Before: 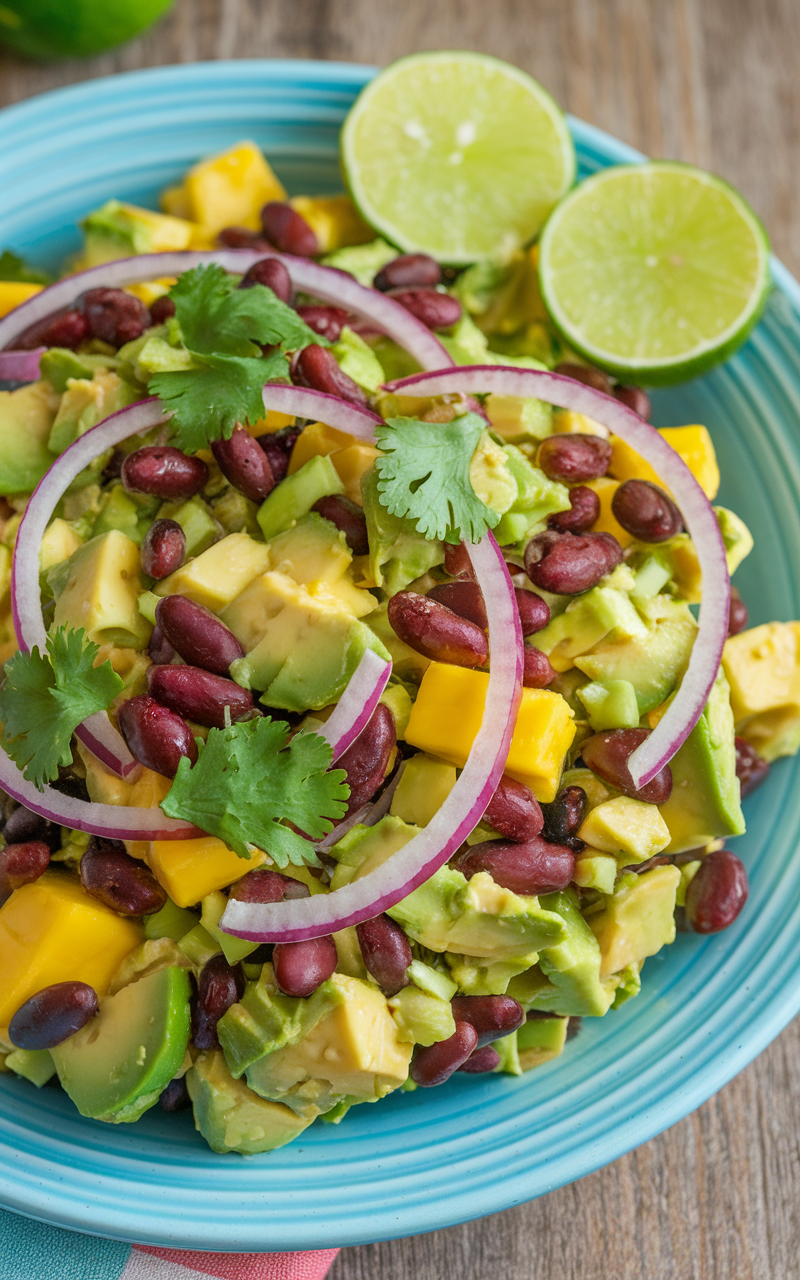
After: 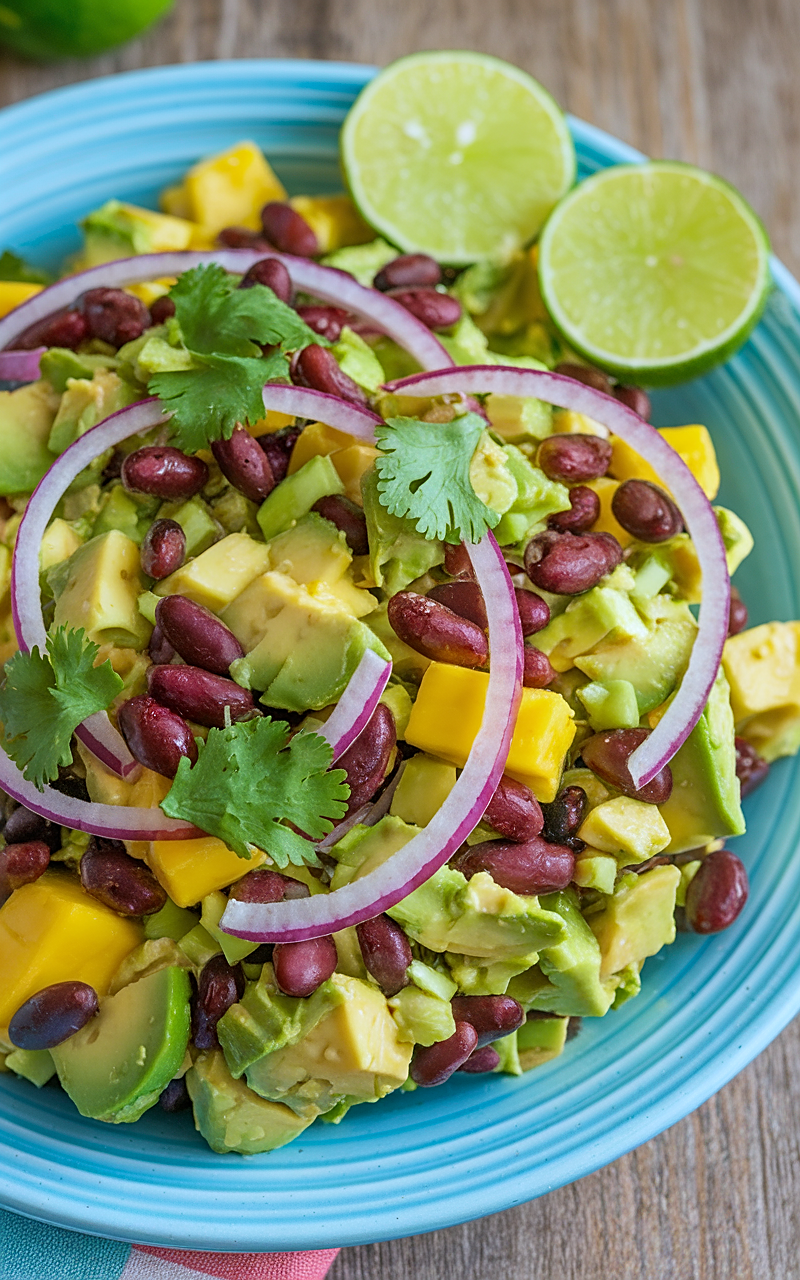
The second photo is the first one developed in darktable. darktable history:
sharpen: on, module defaults
white balance: red 0.954, blue 1.079
velvia: strength 15%
